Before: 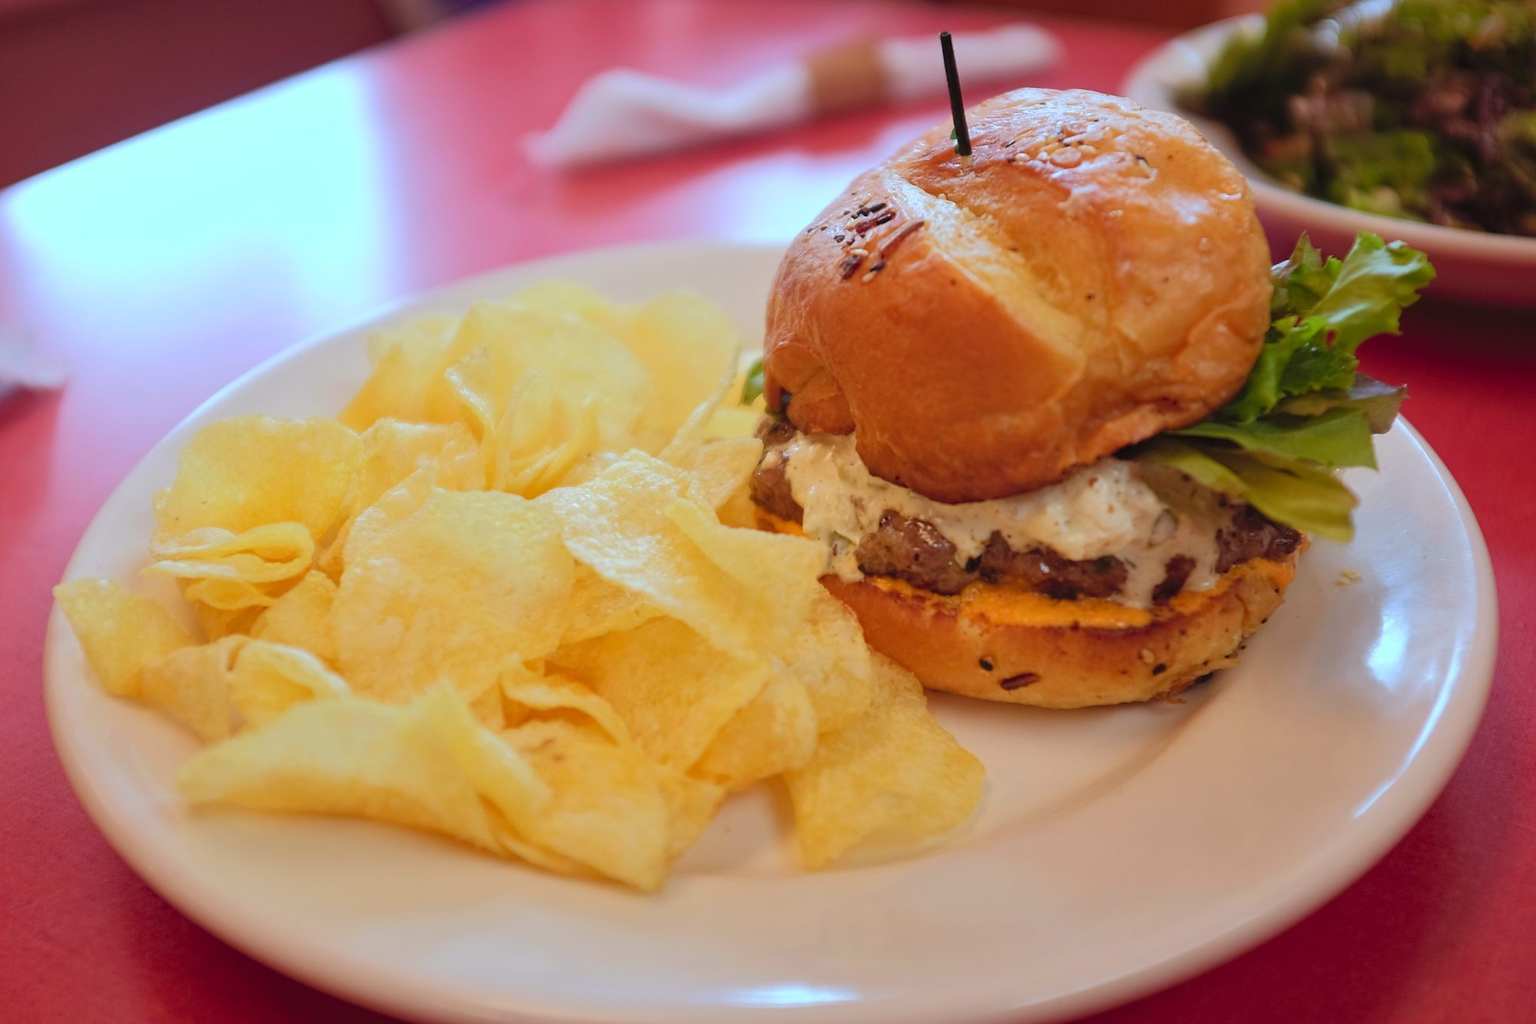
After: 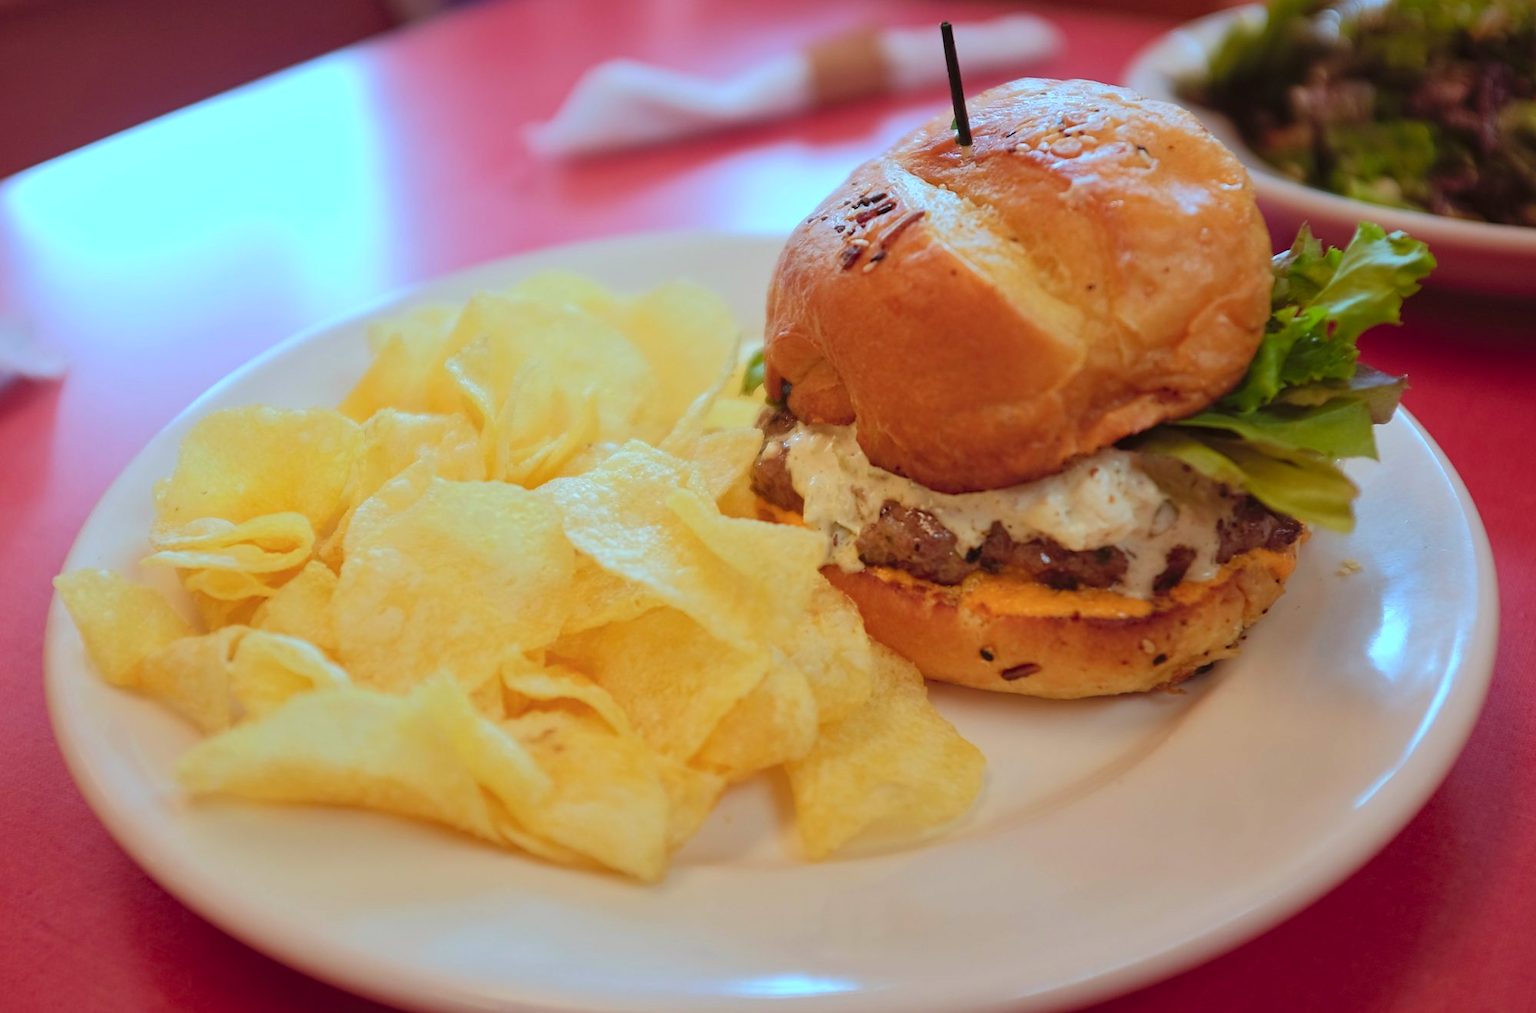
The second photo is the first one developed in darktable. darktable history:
crop: top 1.049%, right 0.001%
color correction: highlights a* -2.73, highlights b* -2.09, shadows a* 2.41, shadows b* 2.73
color calibration: output R [1.003, 0.027, -0.041, 0], output G [-0.018, 1.043, -0.038, 0], output B [0.071, -0.086, 1.017, 0], illuminant as shot in camera, x 0.359, y 0.362, temperature 4570.54 K
